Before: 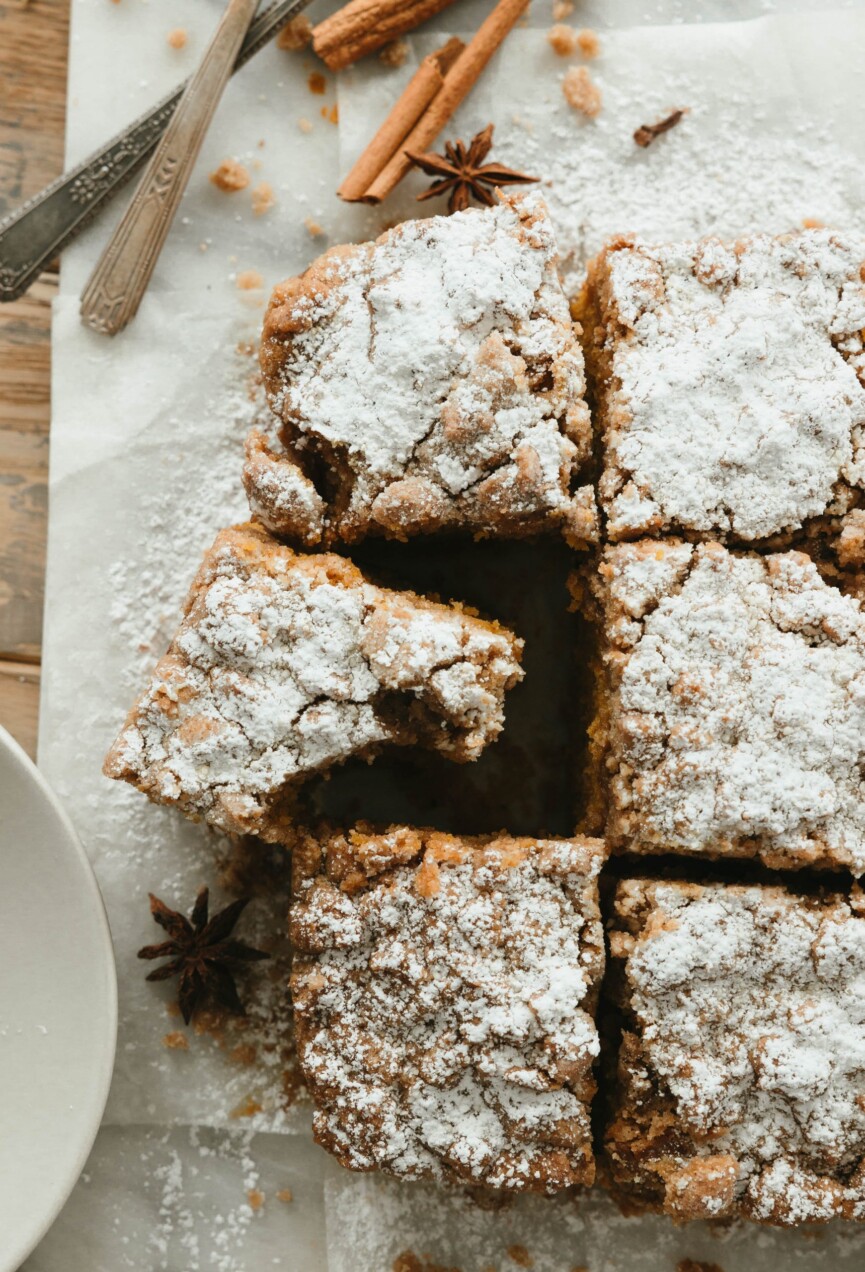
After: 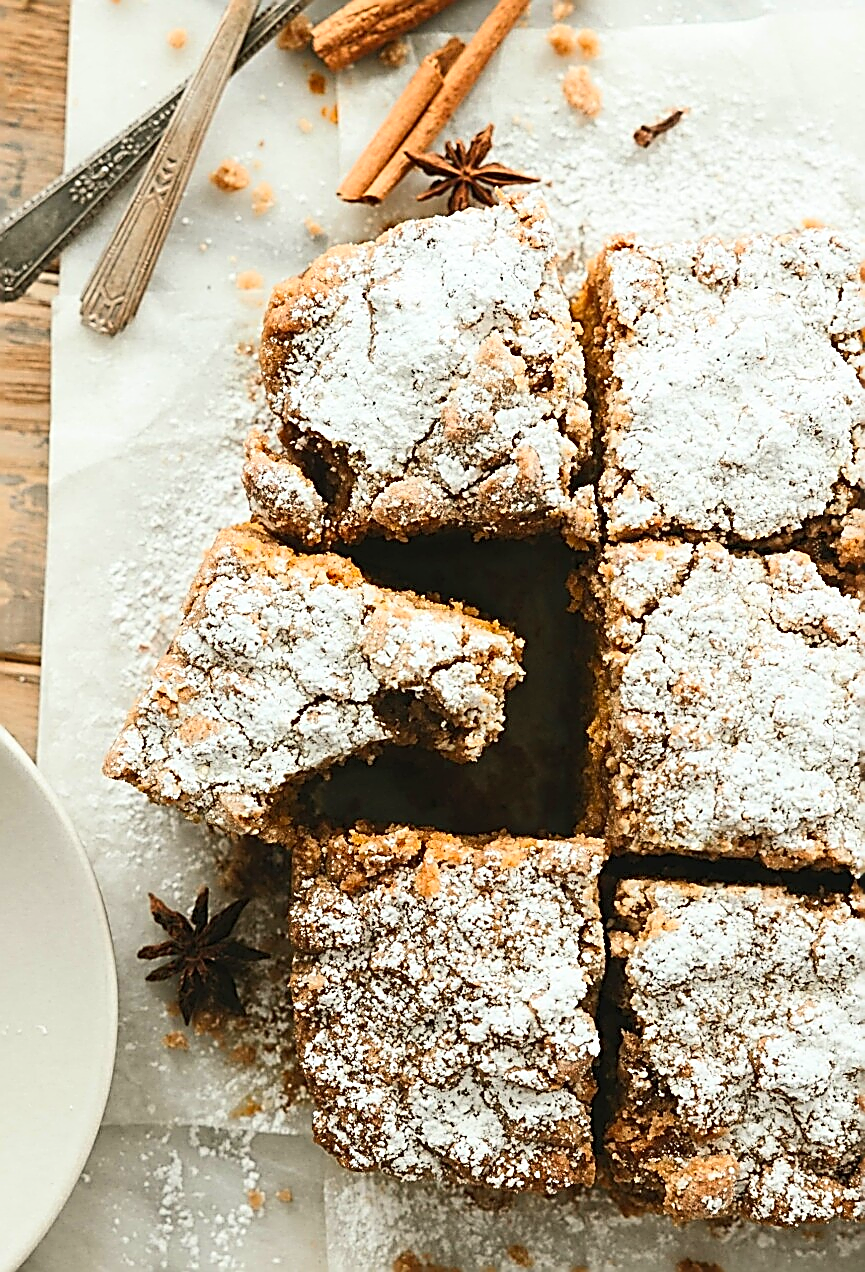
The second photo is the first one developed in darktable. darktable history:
sharpen: amount 1.994
contrast brightness saturation: contrast 0.202, brightness 0.161, saturation 0.23
exposure: exposure 0.129 EV, compensate highlight preservation false
